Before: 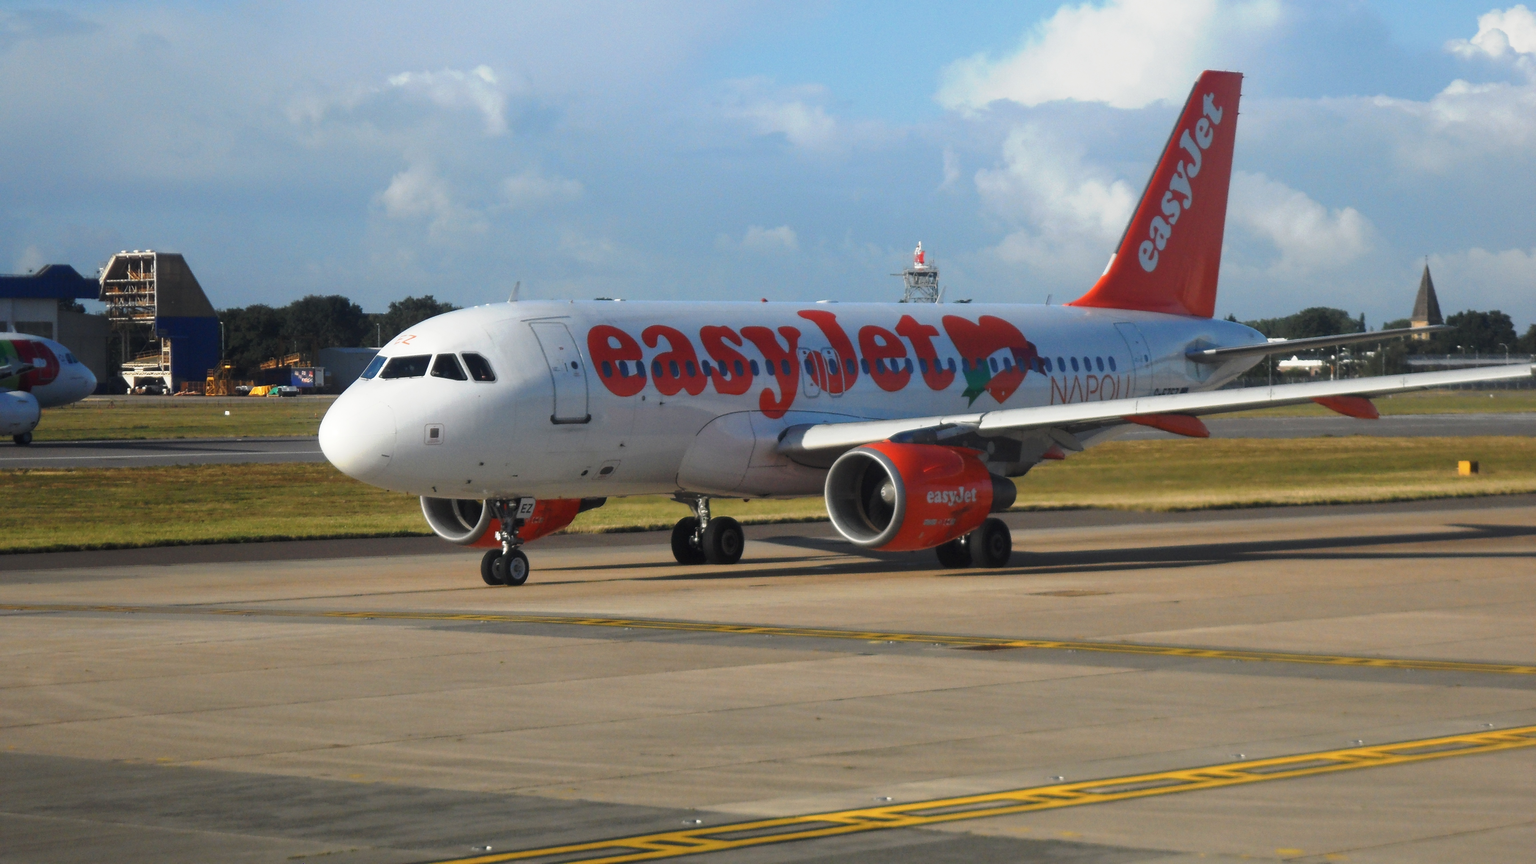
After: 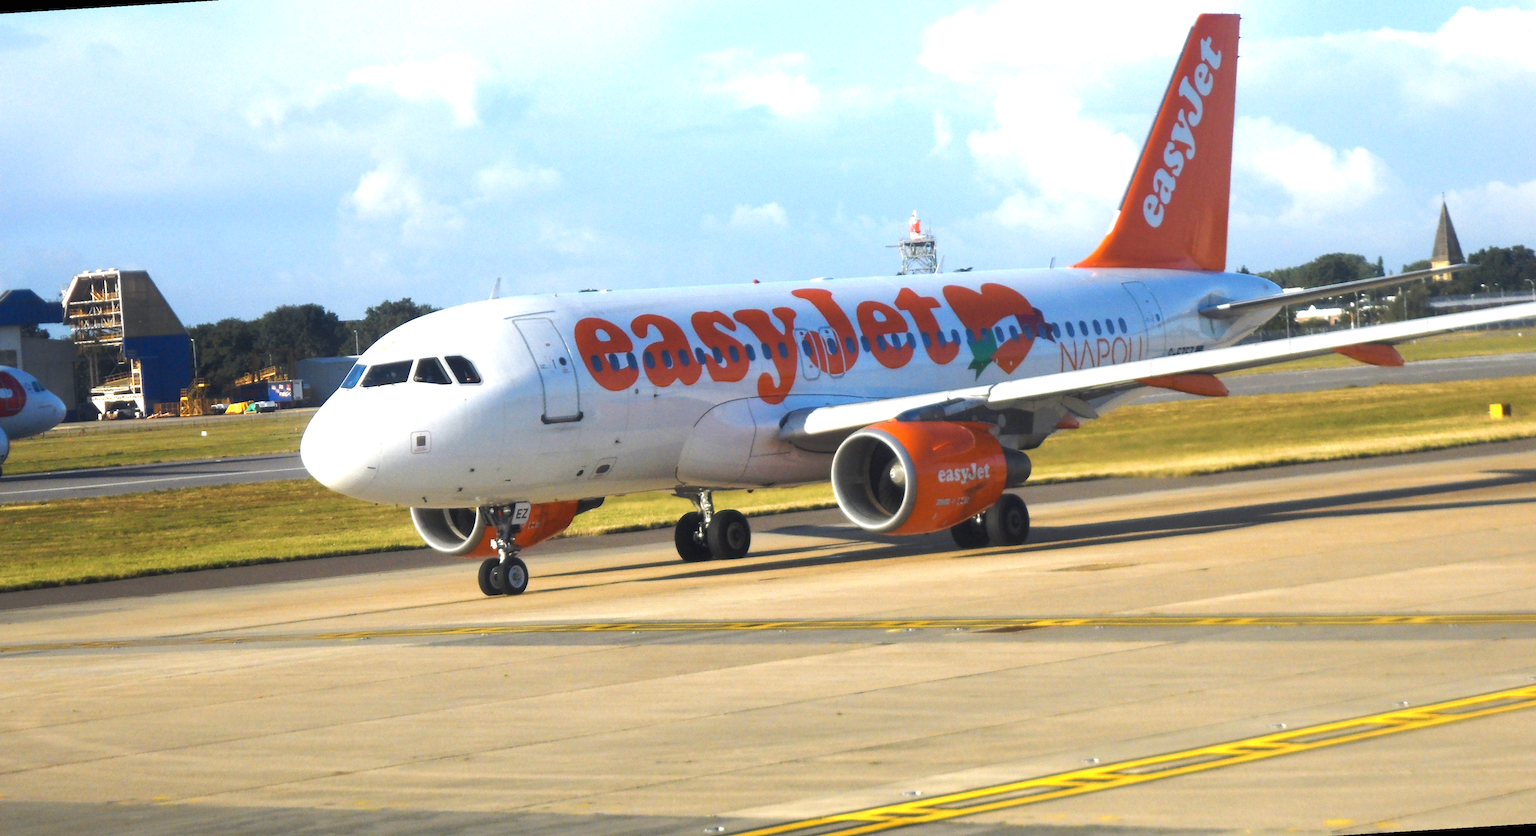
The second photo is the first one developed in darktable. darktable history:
color contrast: green-magenta contrast 0.8, blue-yellow contrast 1.1, unbound 0
velvia: on, module defaults
exposure: black level correction 0, exposure 1.1 EV, compensate exposure bias true, compensate highlight preservation false
rotate and perspective: rotation -3.52°, crop left 0.036, crop right 0.964, crop top 0.081, crop bottom 0.919
